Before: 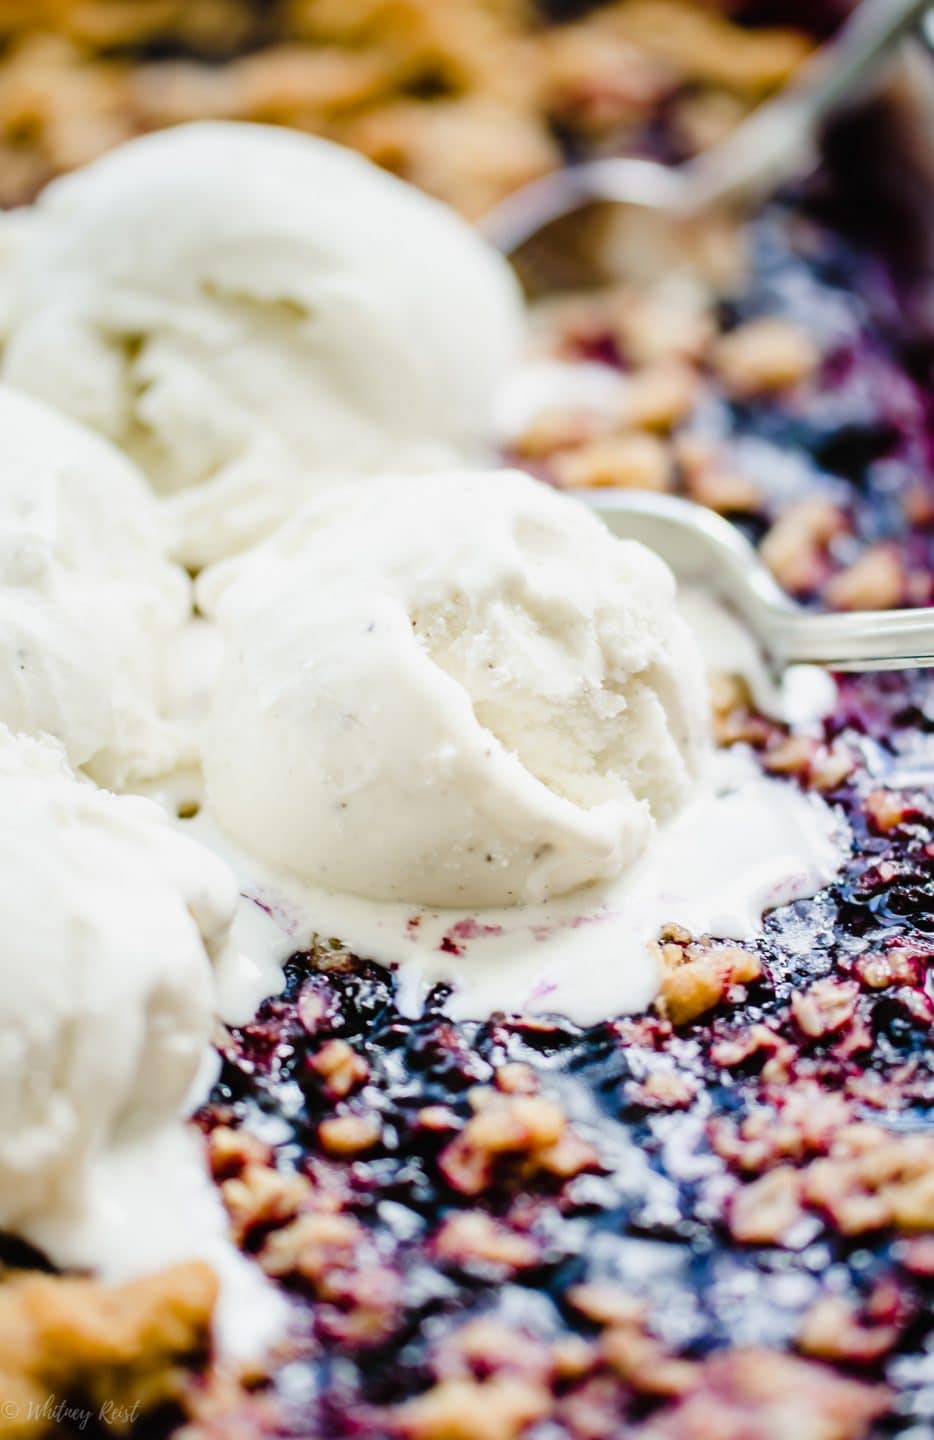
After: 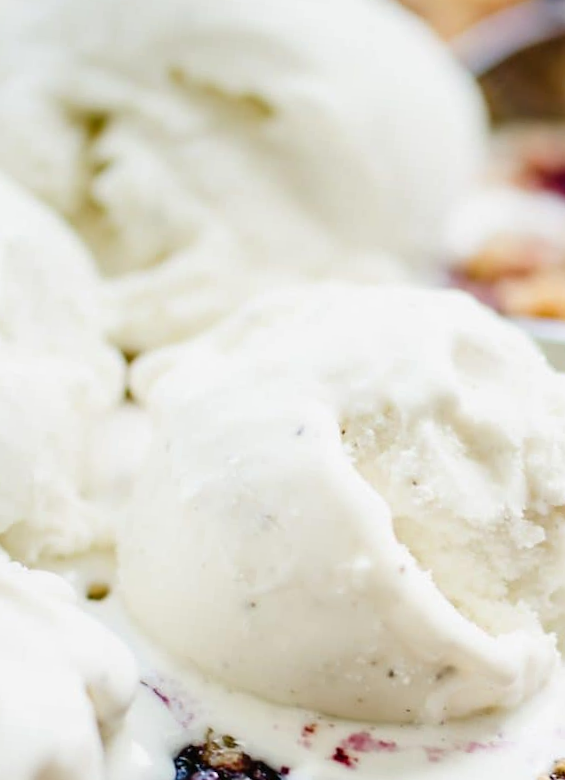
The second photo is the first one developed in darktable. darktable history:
crop and rotate: angle -6.48°, left 1.98%, top 6.717%, right 27.346%, bottom 30.024%
